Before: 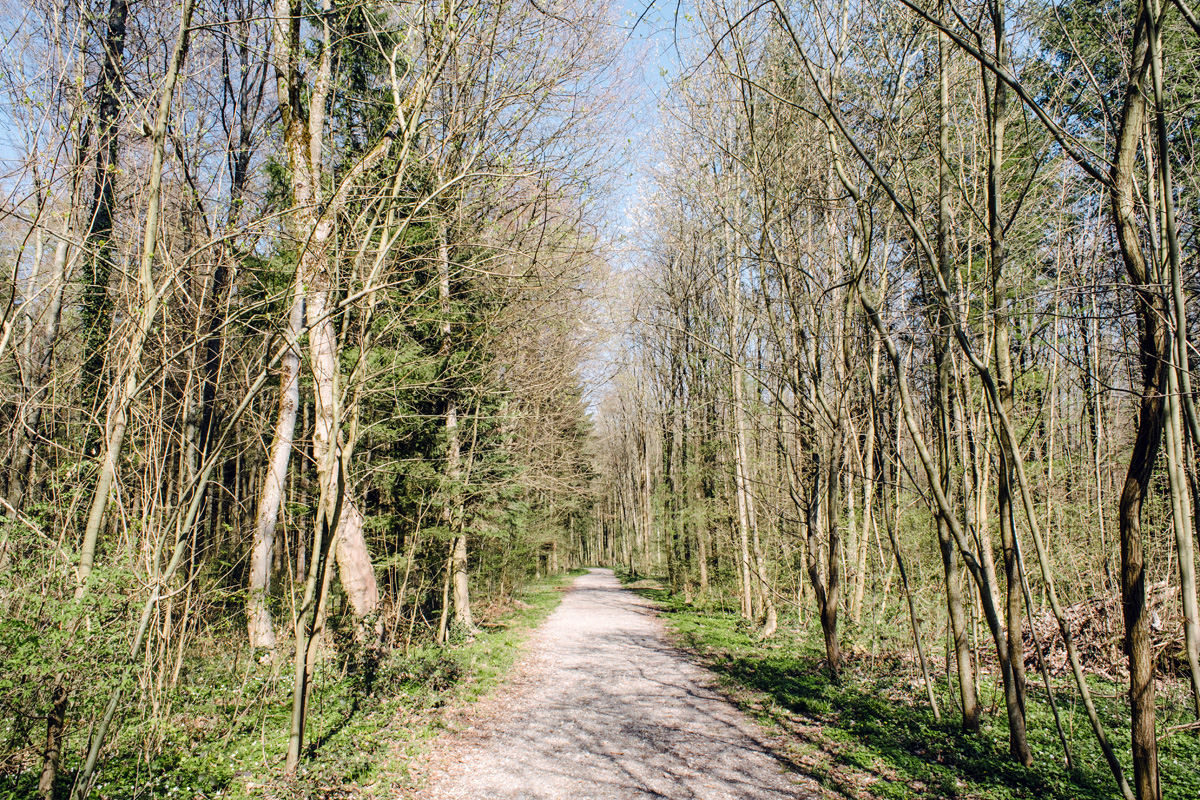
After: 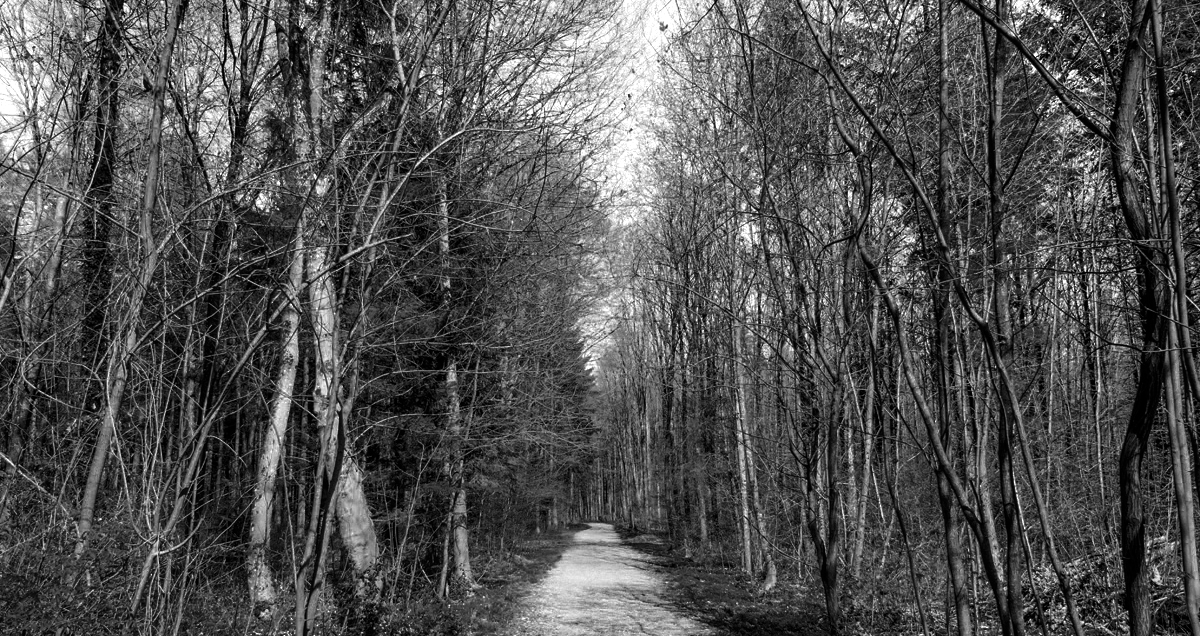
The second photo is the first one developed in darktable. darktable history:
shadows and highlights: shadows 3.64, highlights -18.13, soften with gaussian
contrast brightness saturation: brightness -0.251, saturation 0.199
crop and rotate: top 5.654%, bottom 14.84%
color zones: curves: ch0 [(0.287, 0.048) (0.493, 0.484) (0.737, 0.816)]; ch1 [(0, 0) (0.143, 0) (0.286, 0) (0.429, 0) (0.571, 0) (0.714, 0) (0.857, 0)]
